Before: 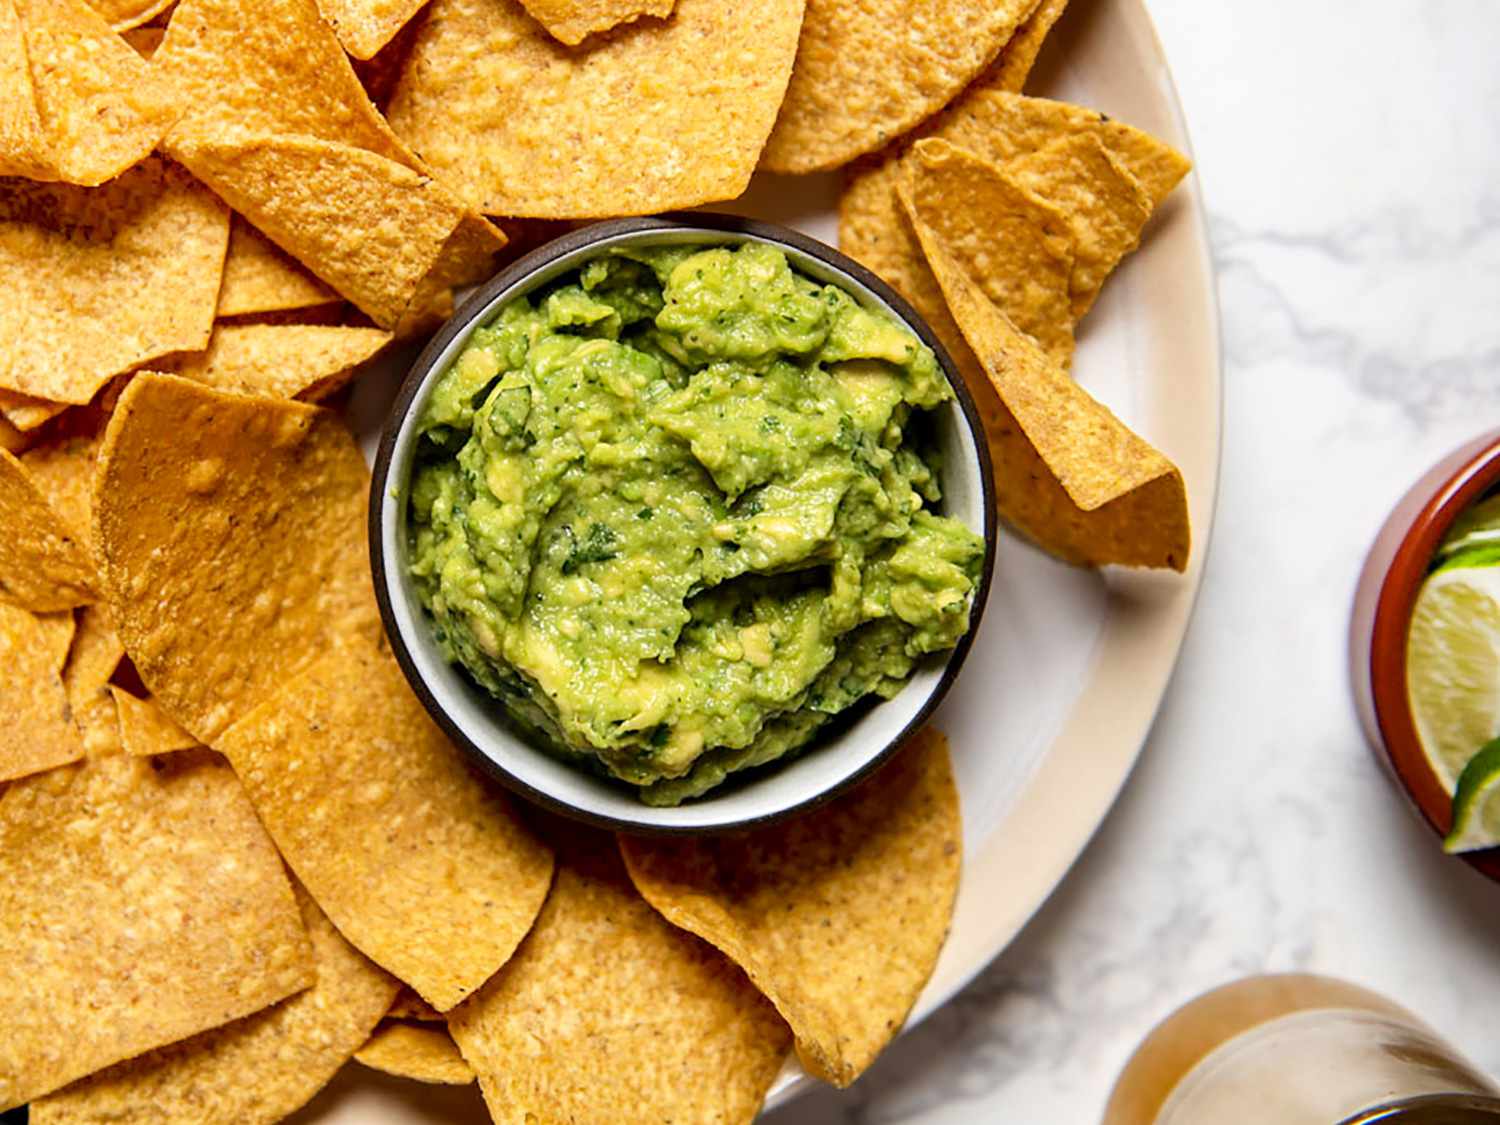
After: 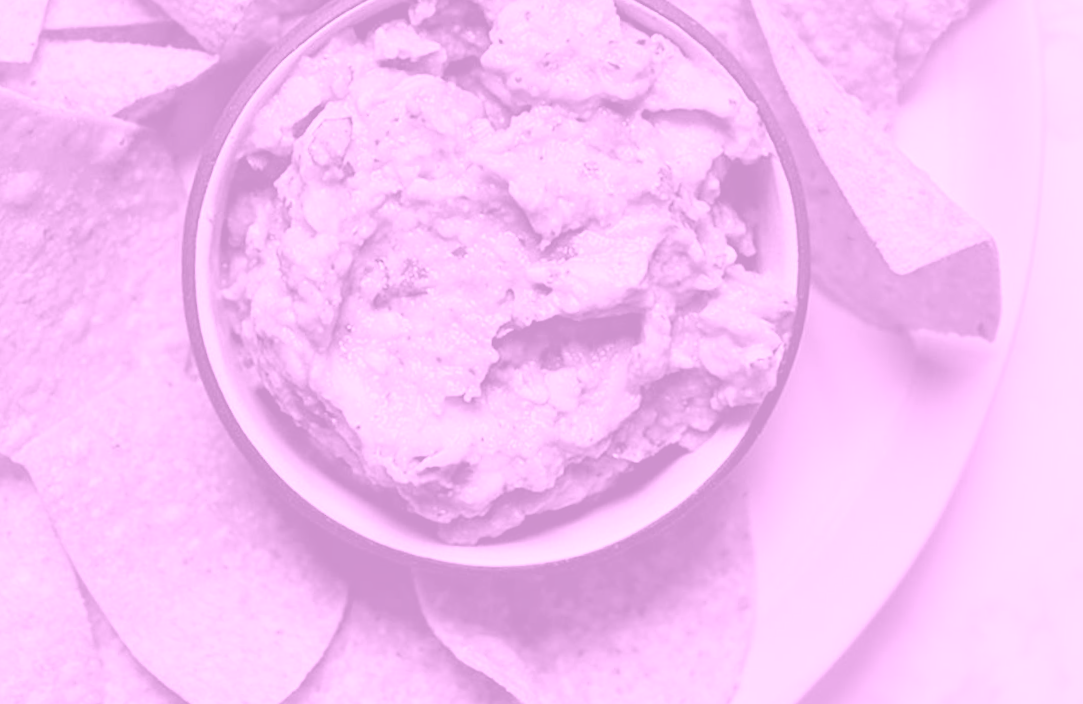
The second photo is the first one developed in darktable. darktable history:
crop and rotate: angle -3.37°, left 9.79%, top 20.73%, right 12.42%, bottom 11.82%
white balance: red 0.967, blue 1.119, emerald 0.756
colorize: hue 331.2°, saturation 69%, source mix 30.28%, lightness 69.02%, version 1
rgb levels: mode RGB, independent channels, levels [[0, 0.5, 1], [0, 0.521, 1], [0, 0.536, 1]]
